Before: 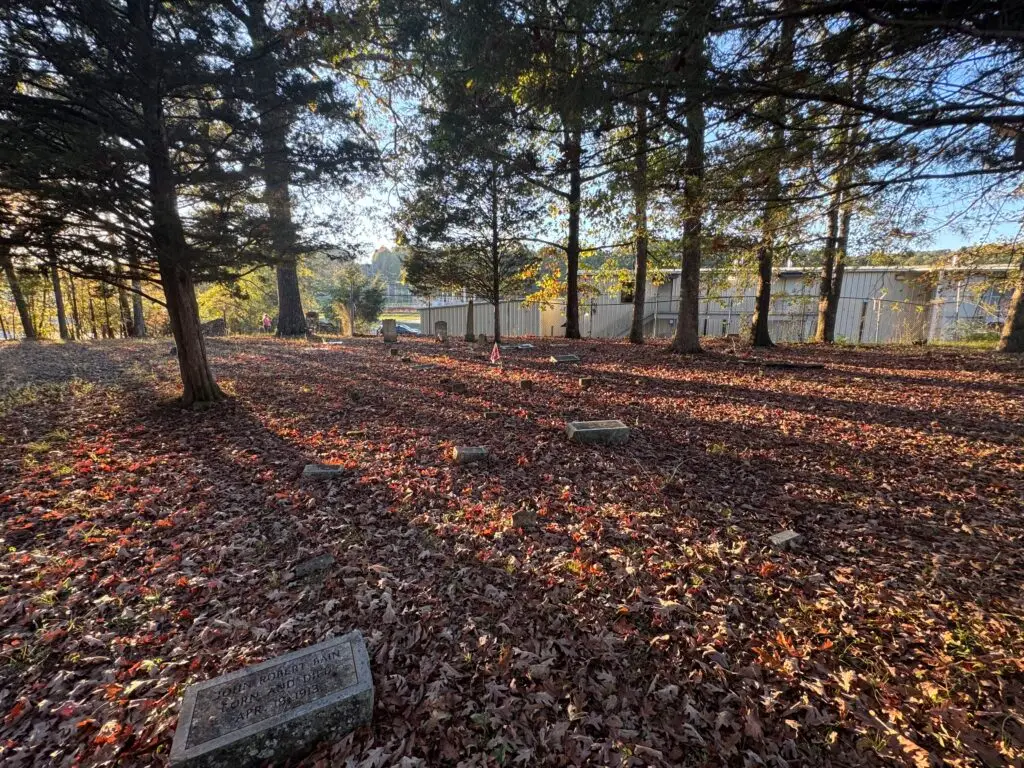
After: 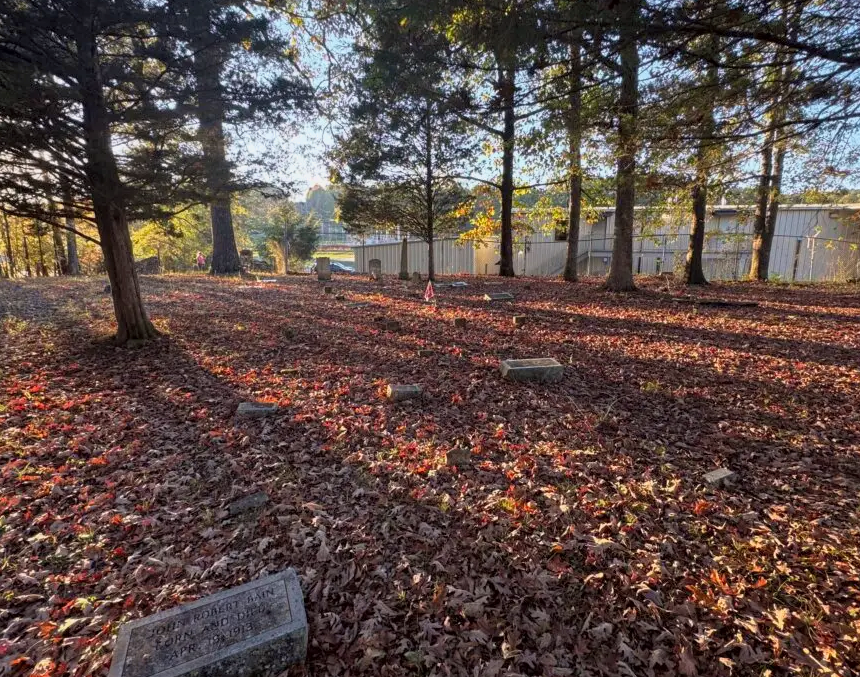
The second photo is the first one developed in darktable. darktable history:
crop: left 6.446%, top 8.188%, right 9.538%, bottom 3.548%
tone curve: curves: ch0 [(0.013, 0) (0.061, 0.068) (0.239, 0.256) (0.502, 0.505) (0.683, 0.676) (0.761, 0.773) (0.858, 0.858) (0.987, 0.945)]; ch1 [(0, 0) (0.172, 0.123) (0.304, 0.288) (0.414, 0.44) (0.472, 0.473) (0.502, 0.508) (0.521, 0.528) (0.583, 0.595) (0.654, 0.673) (0.728, 0.761) (1, 1)]; ch2 [(0, 0) (0.411, 0.424) (0.485, 0.476) (0.502, 0.502) (0.553, 0.557) (0.57, 0.576) (1, 1)], color space Lab, independent channels, preserve colors none
